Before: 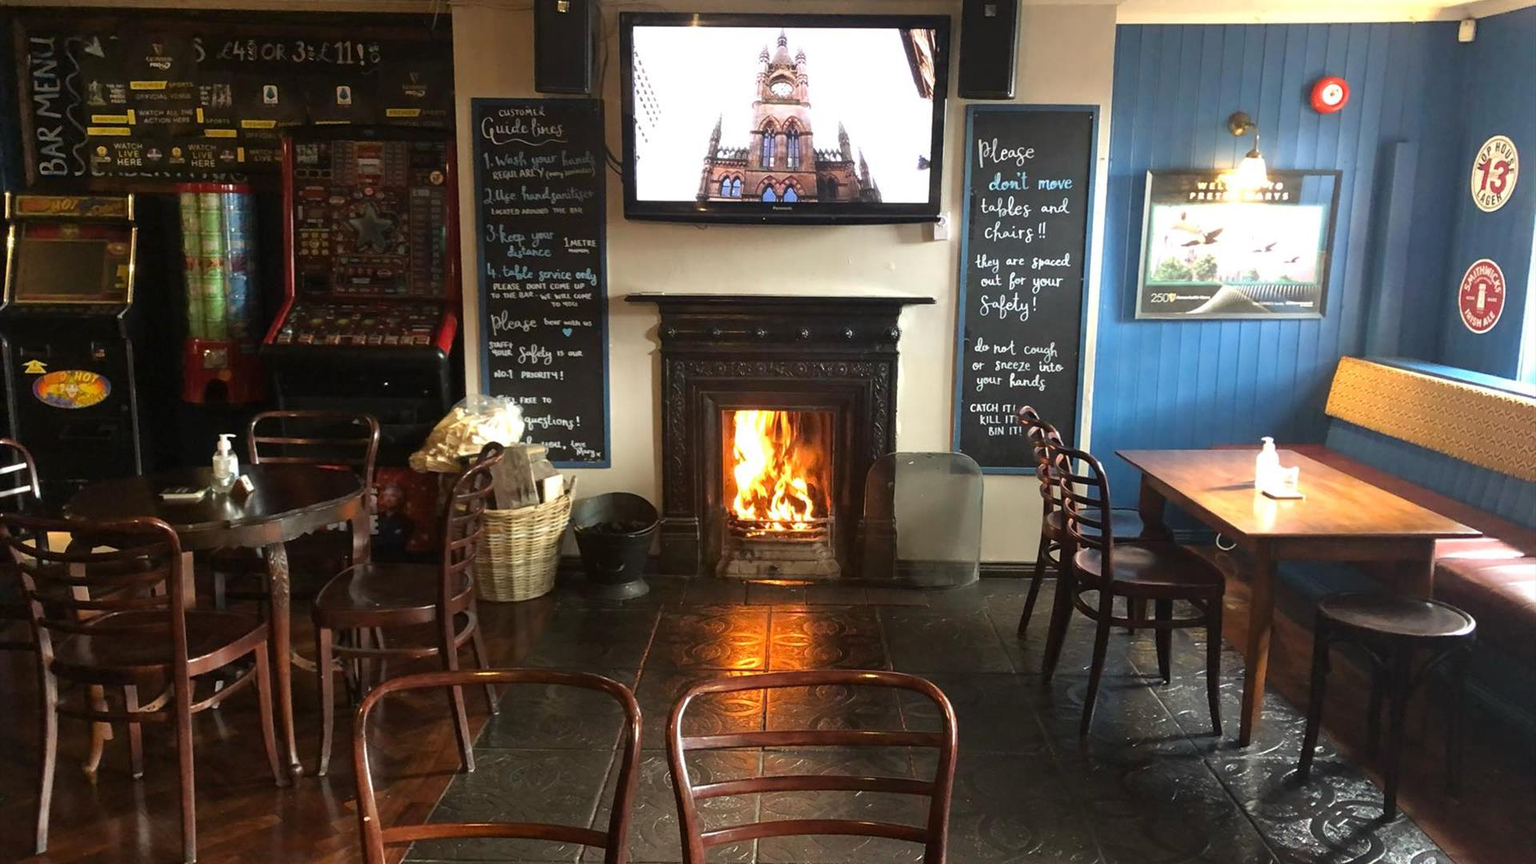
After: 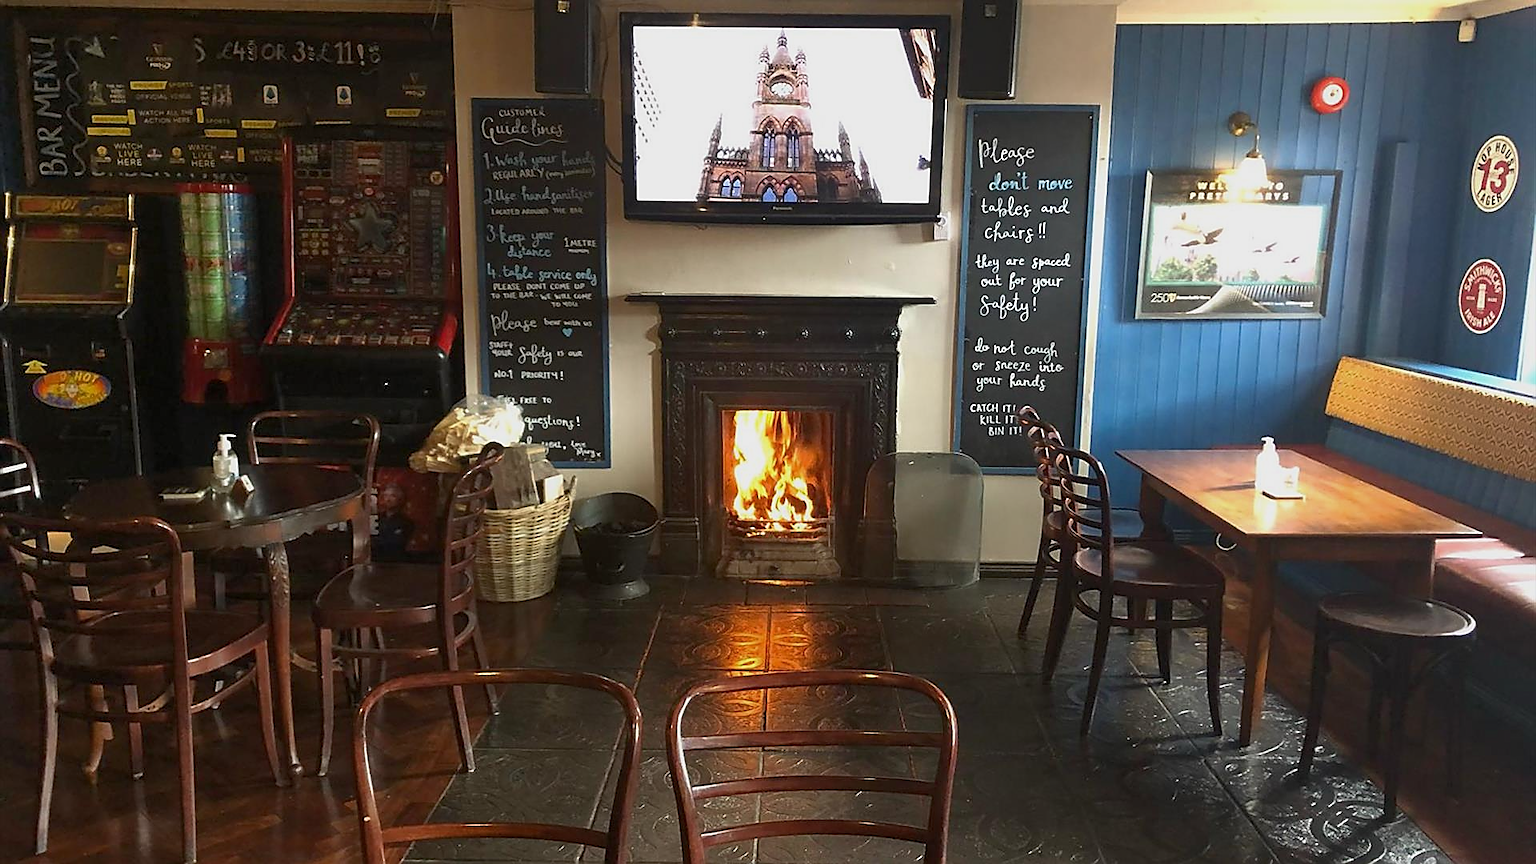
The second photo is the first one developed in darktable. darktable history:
tone equalizer: -8 EV 0.239 EV, -7 EV 0.395 EV, -6 EV 0.433 EV, -5 EV 0.226 EV, -3 EV -0.244 EV, -2 EV -0.432 EV, -1 EV -0.402 EV, +0 EV -0.281 EV
sharpen: radius 1.354, amount 1.234, threshold 0.688
